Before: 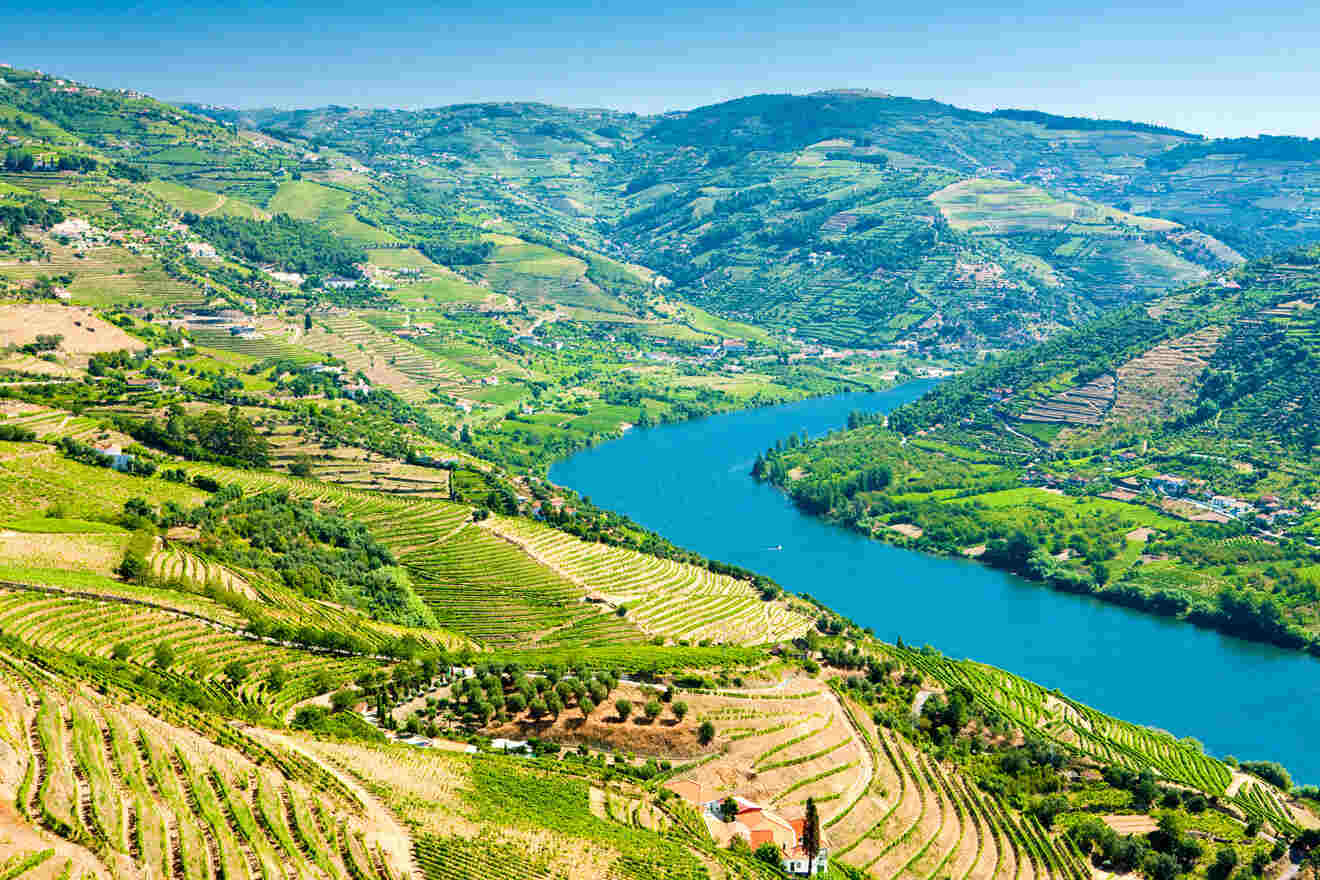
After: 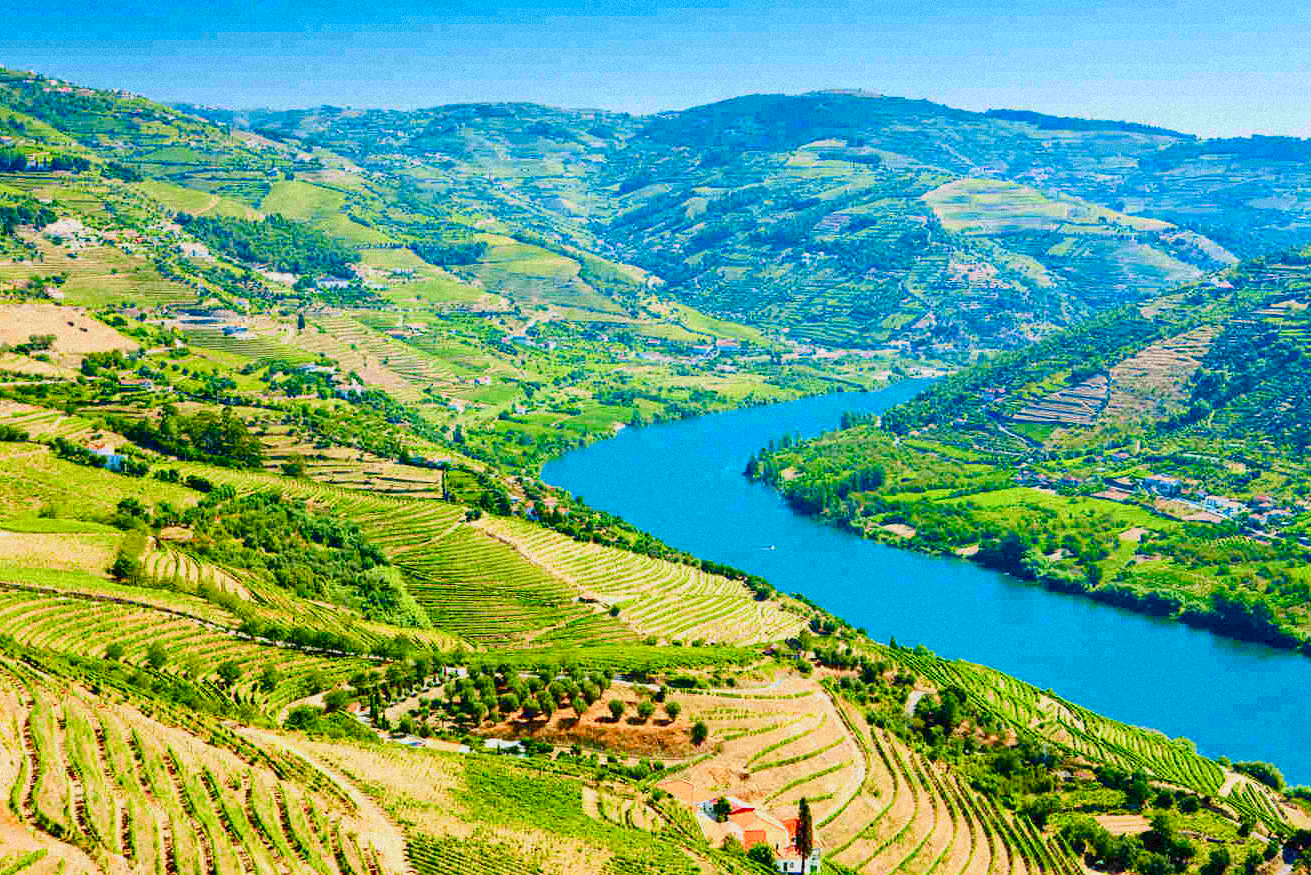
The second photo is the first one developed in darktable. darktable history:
crop and rotate: left 0.614%, top 0.179%, bottom 0.309%
grain: mid-tones bias 0%
contrast brightness saturation: saturation 0.18
color balance rgb: shadows lift › chroma 1%, shadows lift › hue 113°, highlights gain › chroma 0.2%, highlights gain › hue 333°, perceptual saturation grading › global saturation 20%, perceptual saturation grading › highlights -50%, perceptual saturation grading › shadows 25%, contrast -10%
sharpen: radius 2.883, amount 0.868, threshold 47.523
tone curve: curves: ch0 [(0, 0.011) (0.139, 0.106) (0.295, 0.271) (0.499, 0.523) (0.739, 0.782) (0.857, 0.879) (1, 0.967)]; ch1 [(0, 0) (0.272, 0.249) (0.388, 0.385) (0.469, 0.456) (0.495, 0.497) (0.524, 0.518) (0.602, 0.623) (0.725, 0.779) (1, 1)]; ch2 [(0, 0) (0.125, 0.089) (0.353, 0.329) (0.443, 0.408) (0.502, 0.499) (0.548, 0.549) (0.608, 0.635) (1, 1)], color space Lab, independent channels, preserve colors none
color balance: output saturation 110%
